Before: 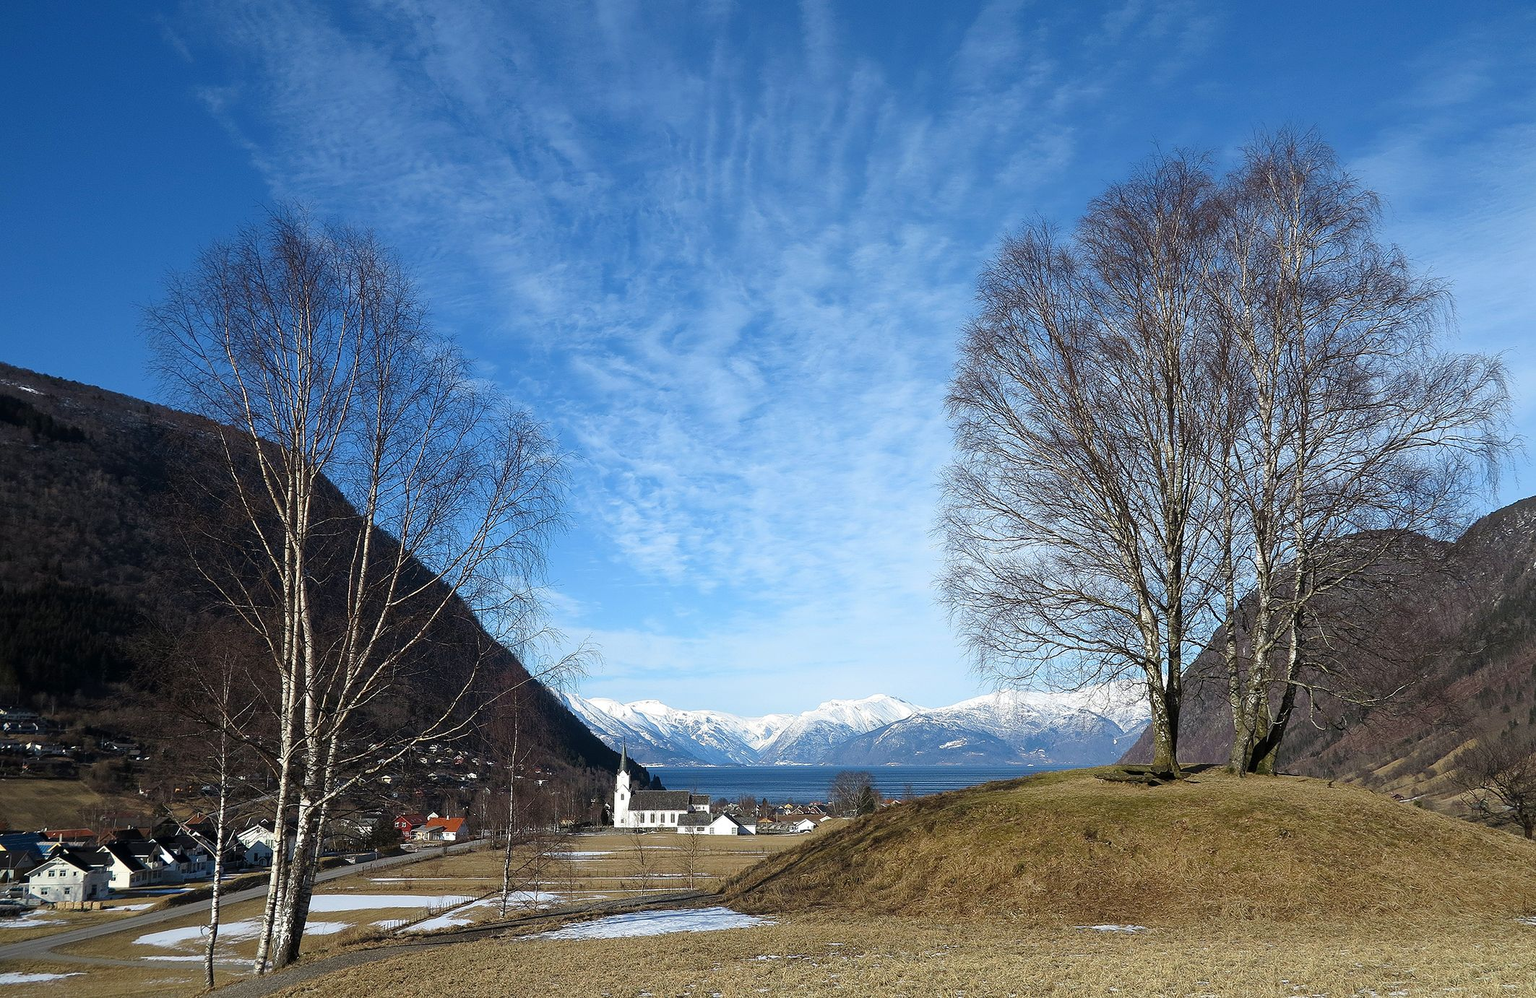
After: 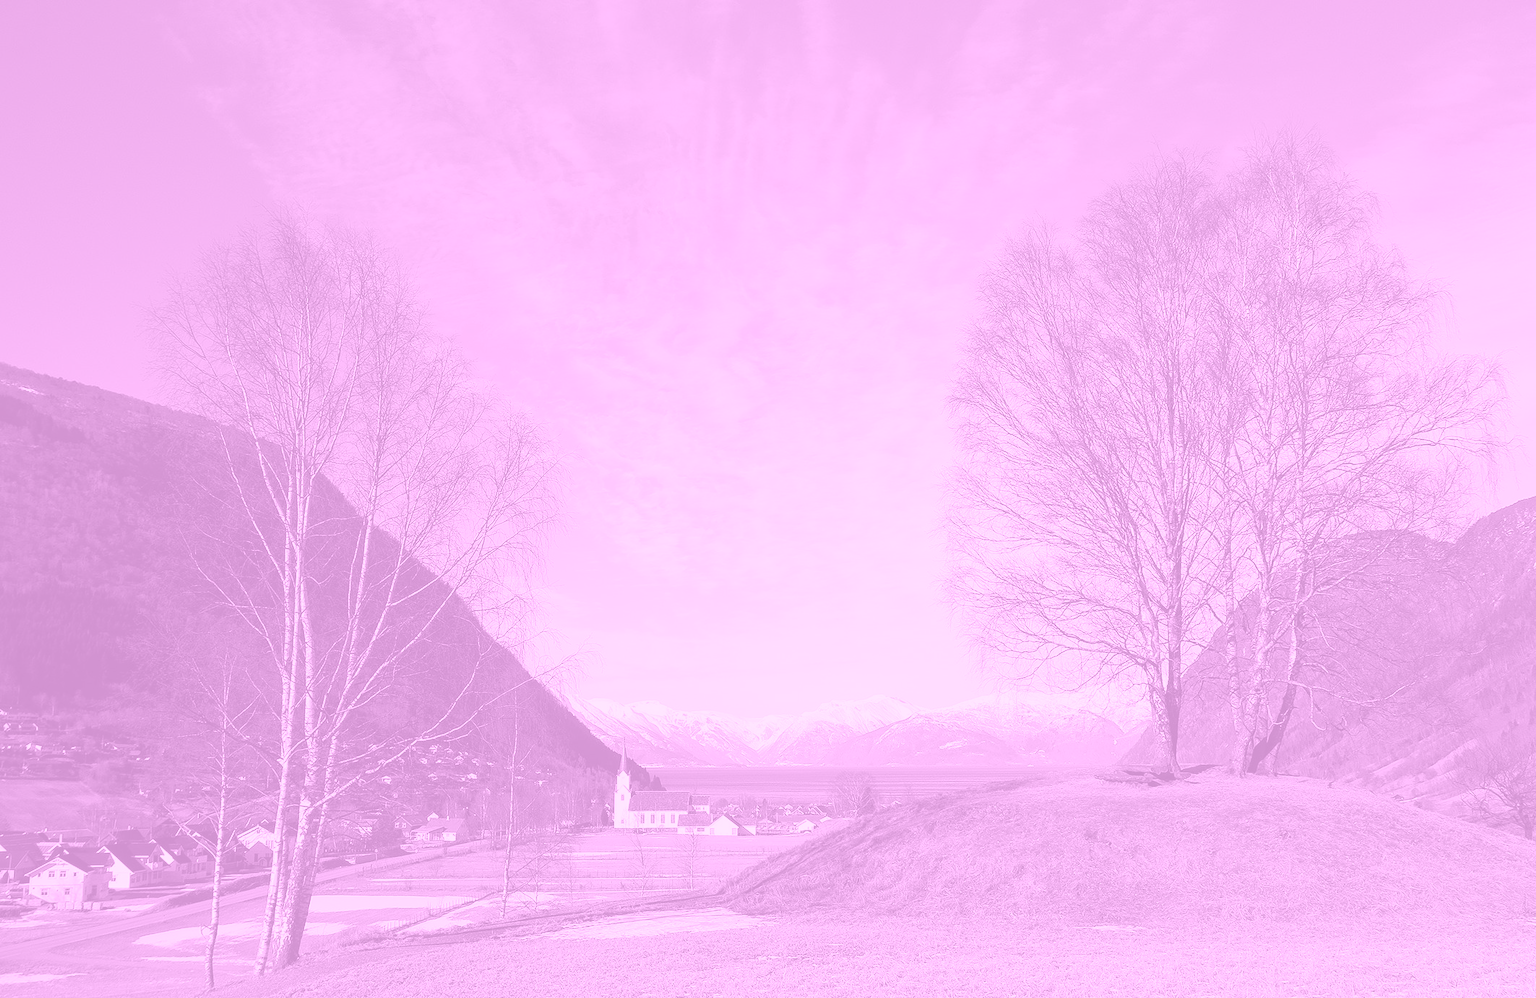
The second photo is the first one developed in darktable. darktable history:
colorize: hue 331.2°, saturation 75%, source mix 30.28%, lightness 70.52%, version 1
